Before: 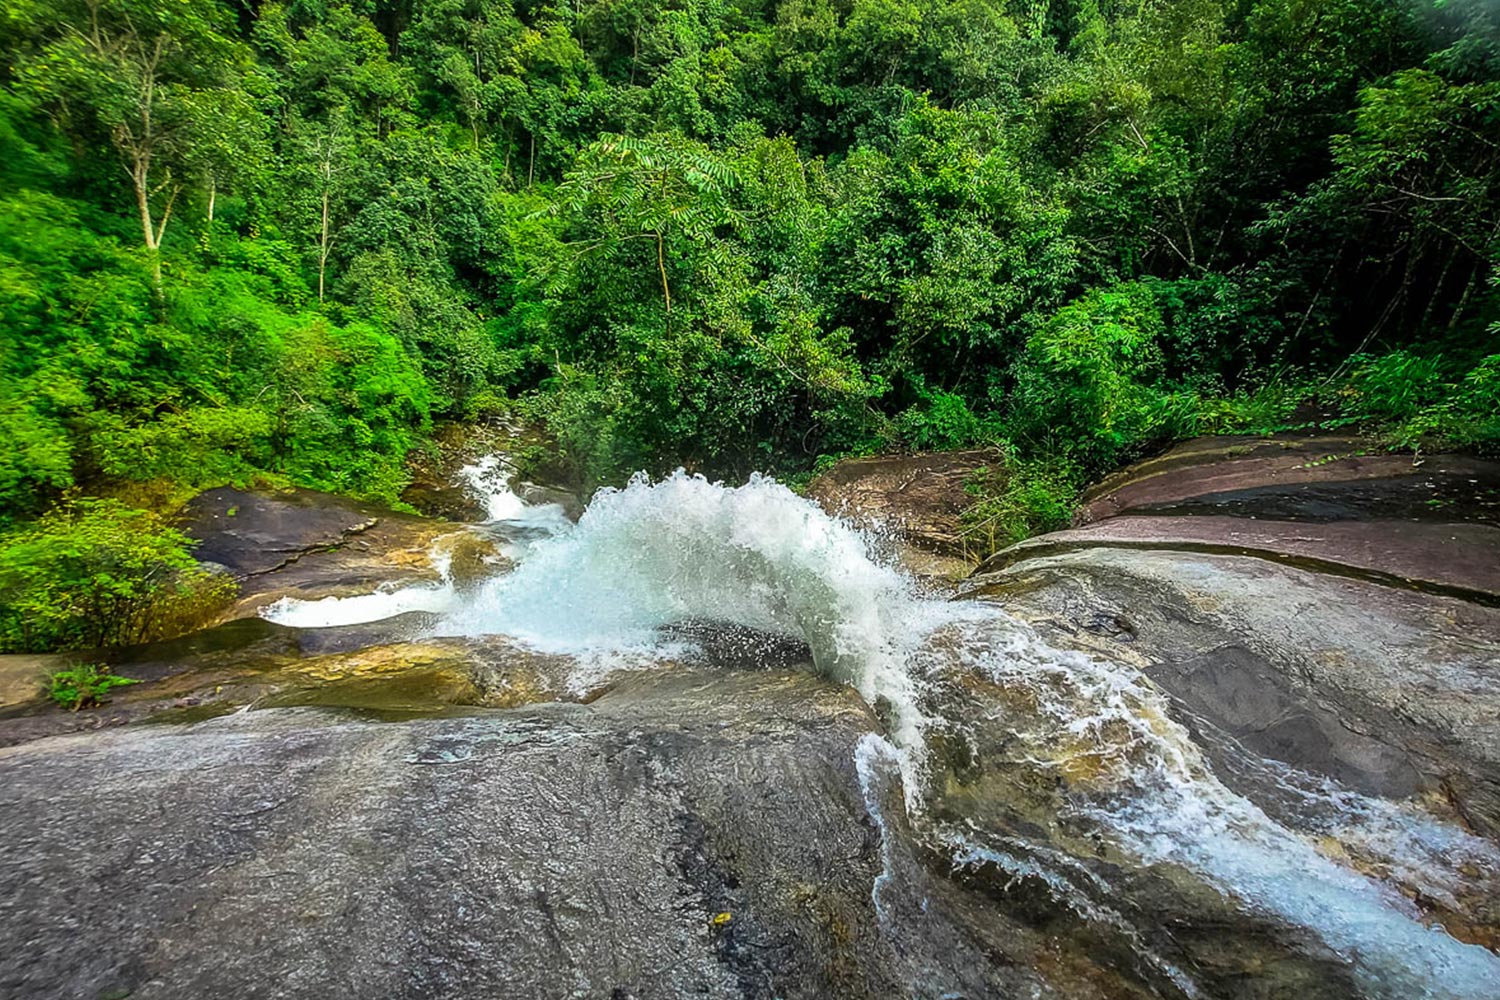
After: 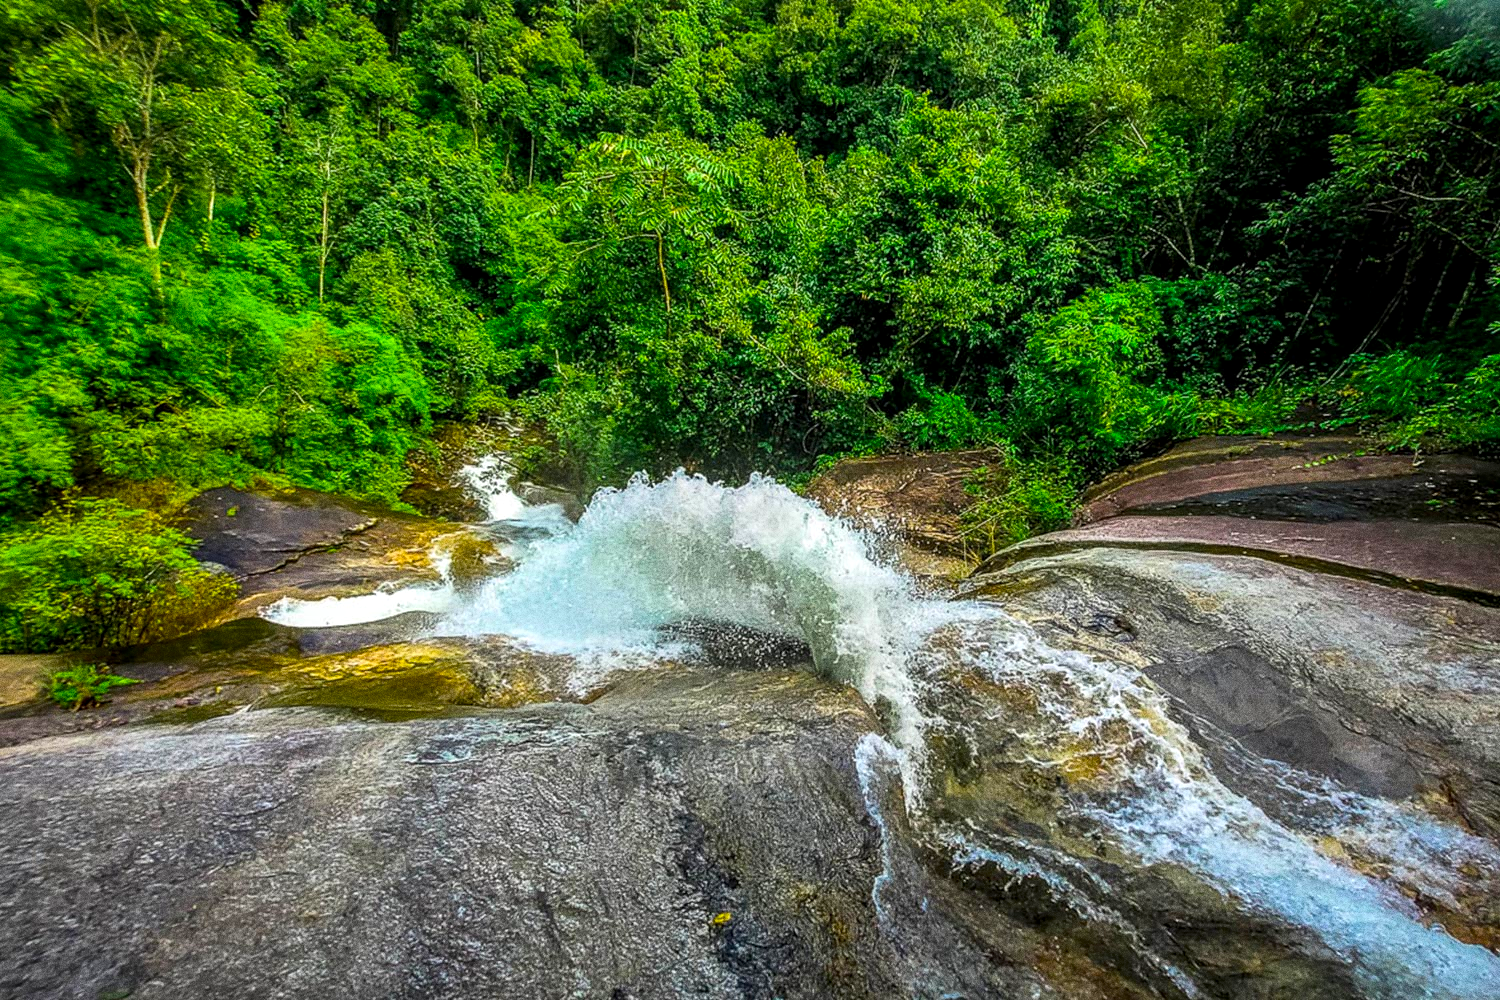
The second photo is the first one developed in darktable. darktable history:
white balance: emerald 1
local contrast: on, module defaults
grain: coarseness 0.09 ISO, strength 40%
color balance rgb: perceptual saturation grading › global saturation 25%, global vibrance 20%
